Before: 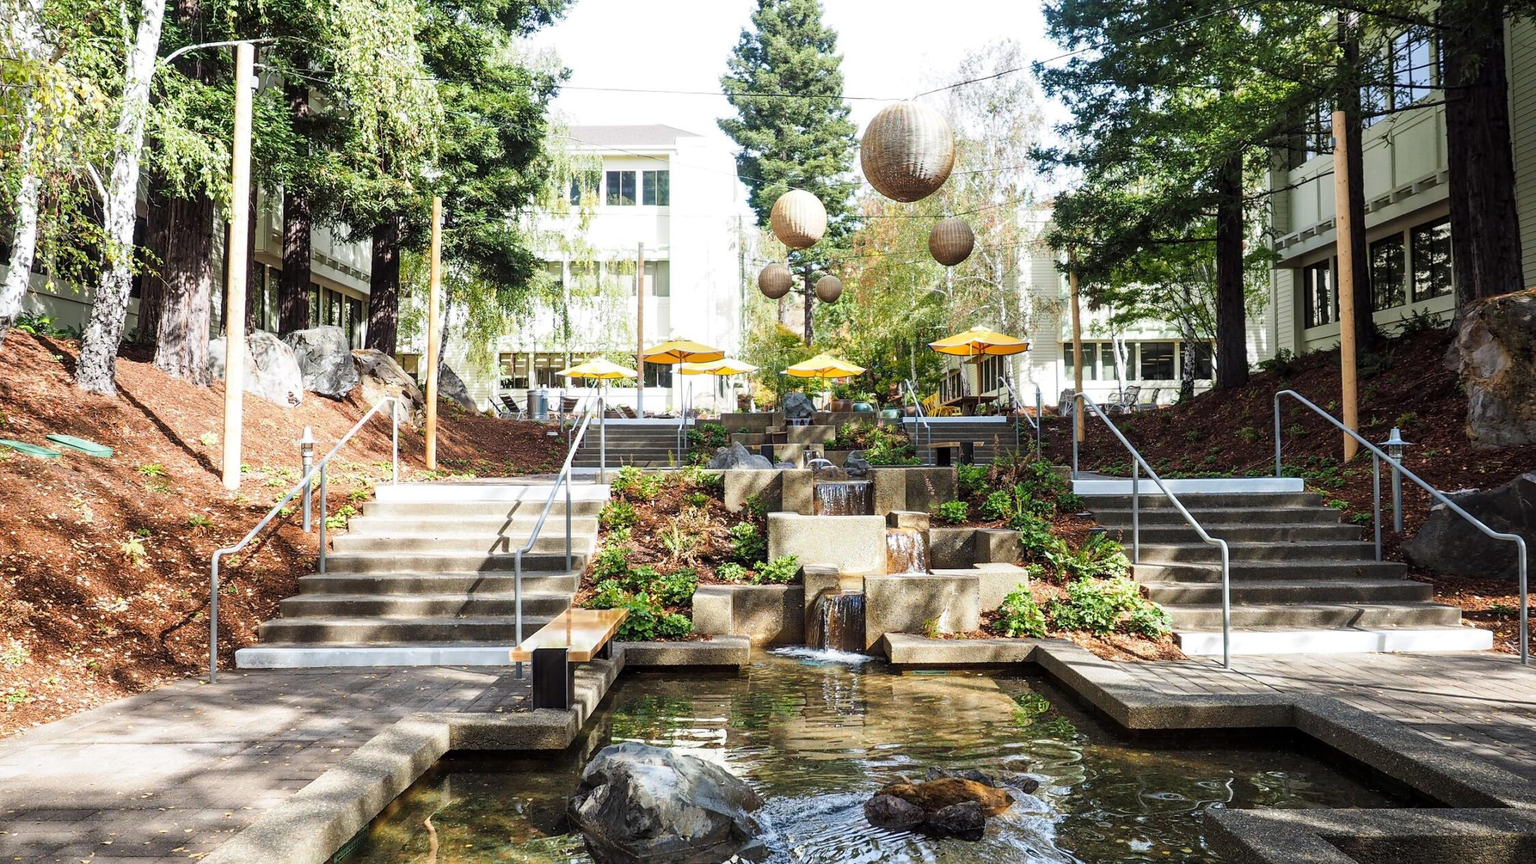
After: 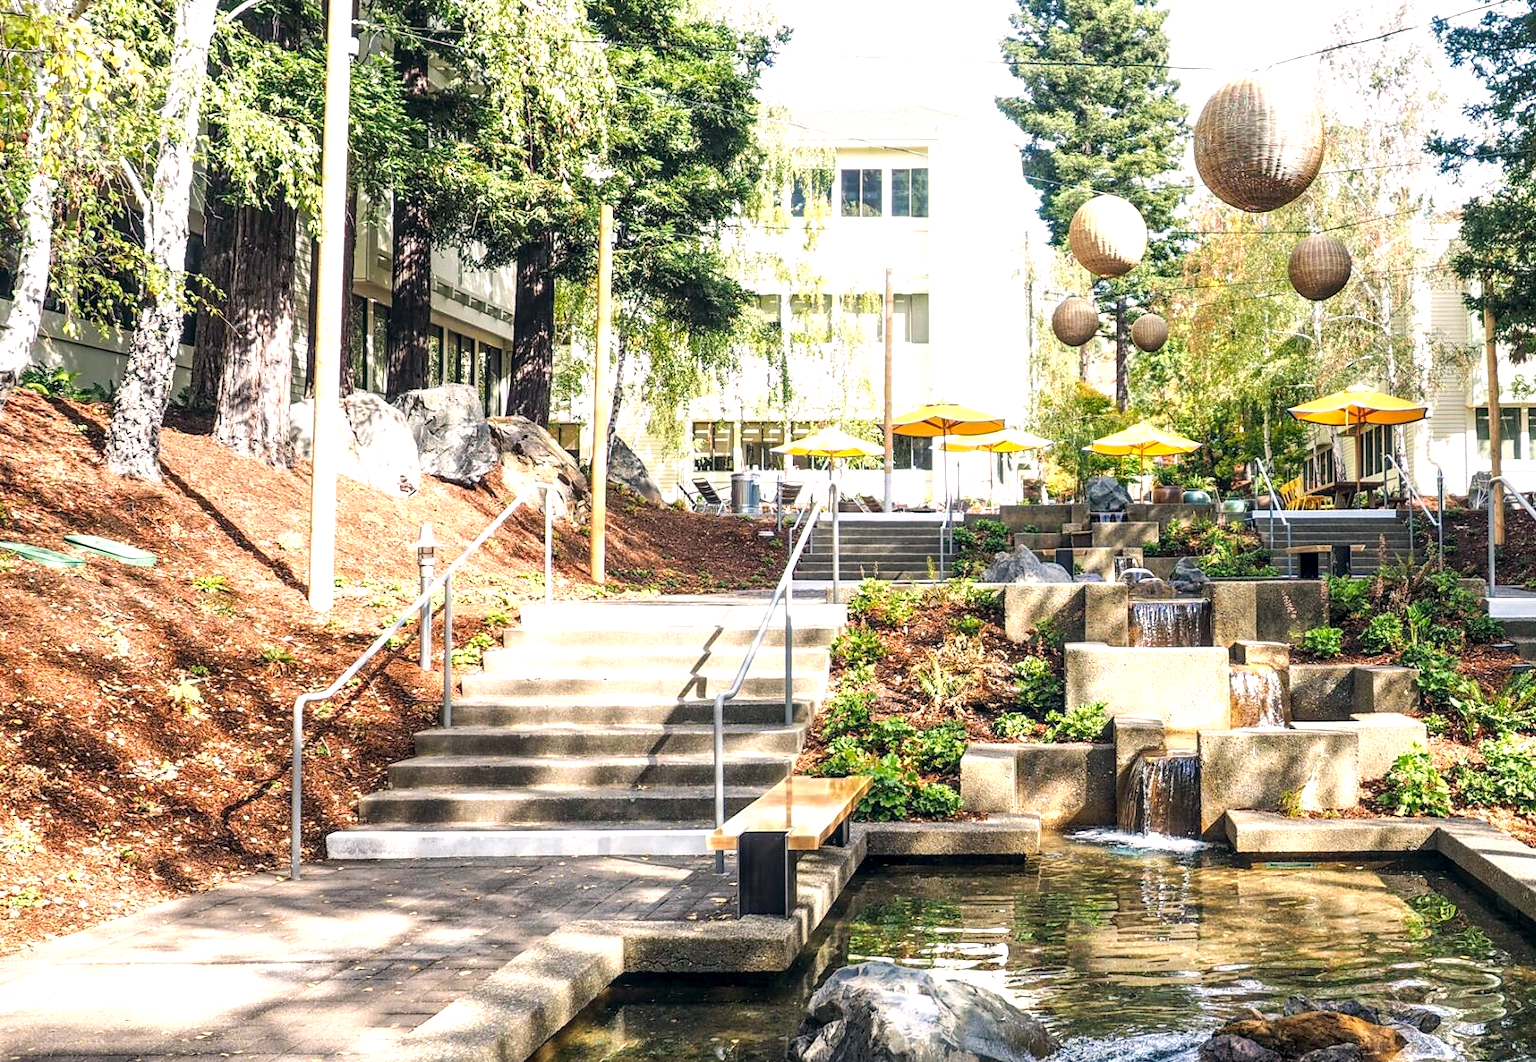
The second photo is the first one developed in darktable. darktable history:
crop: top 5.753%, right 27.892%, bottom 5.615%
color correction: highlights a* 5.35, highlights b* 5.32, shadows a* -4.65, shadows b* -5.05
local contrast: on, module defaults
exposure: black level correction 0.001, exposure 0.498 EV, compensate highlight preservation false
